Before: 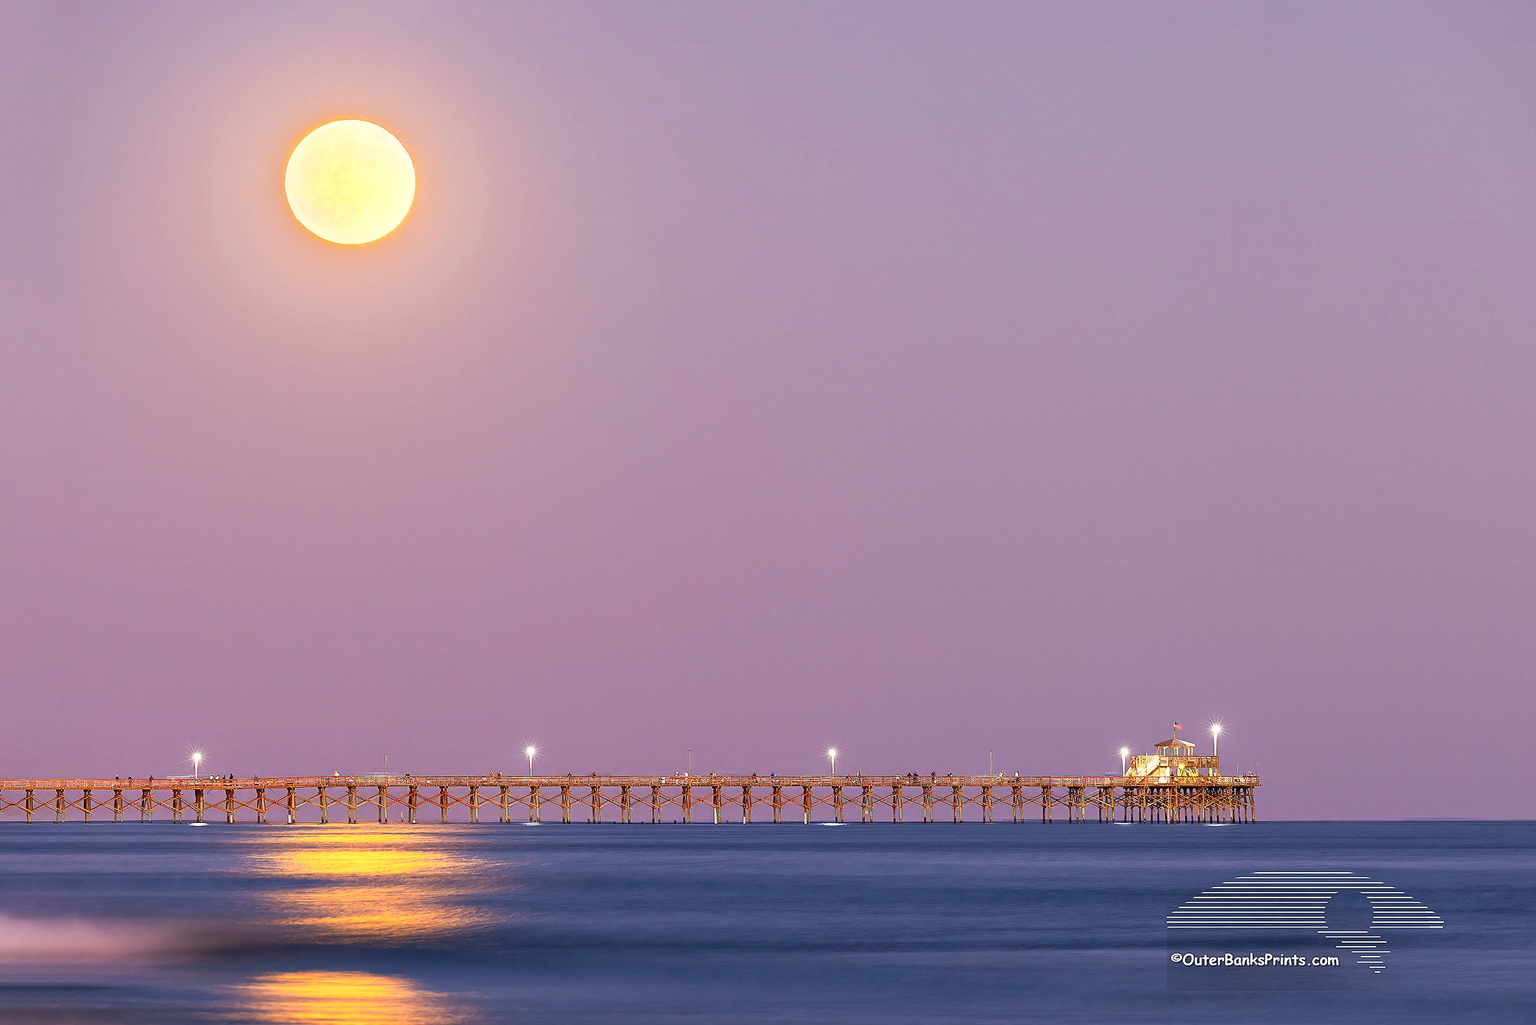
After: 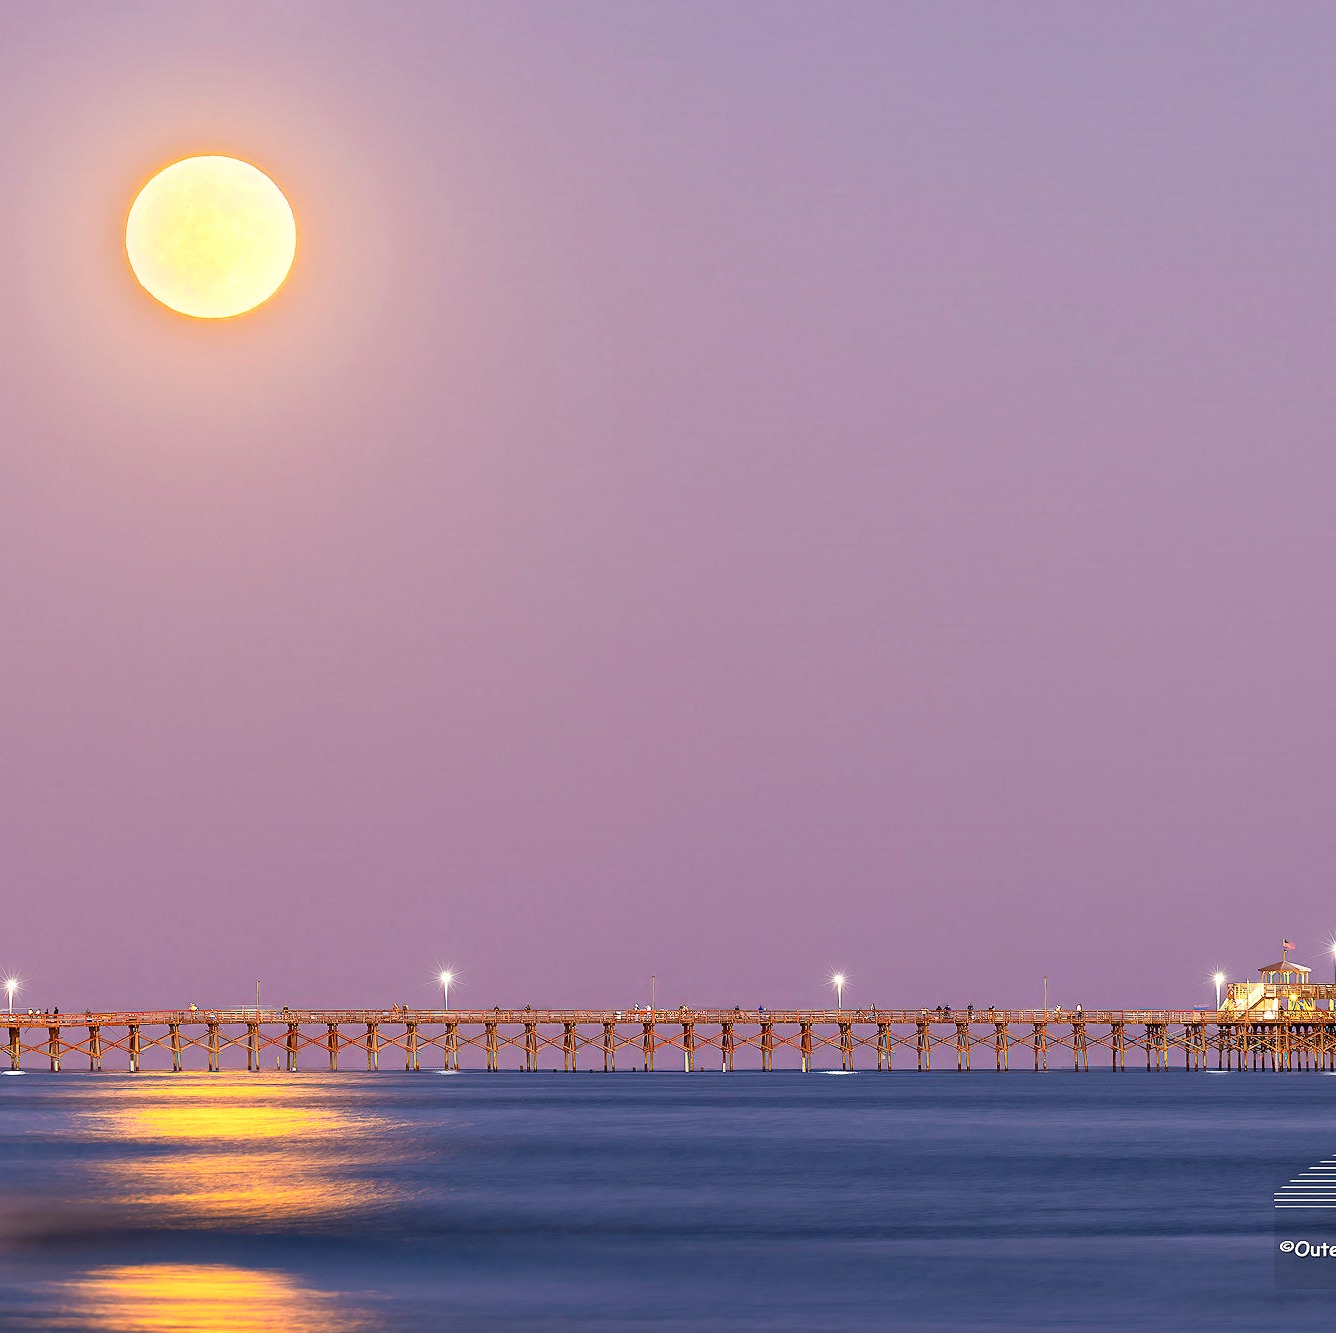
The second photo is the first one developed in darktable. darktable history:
crop and rotate: left 12.258%, right 20.905%
